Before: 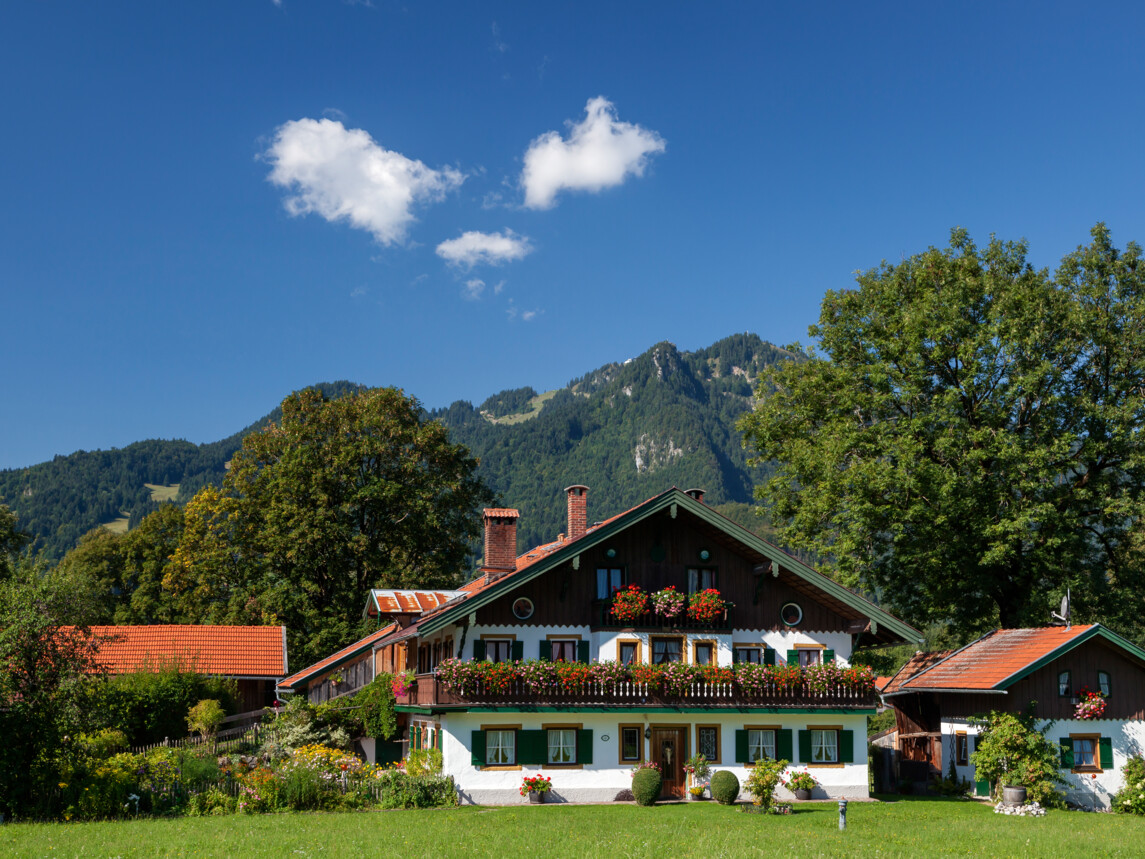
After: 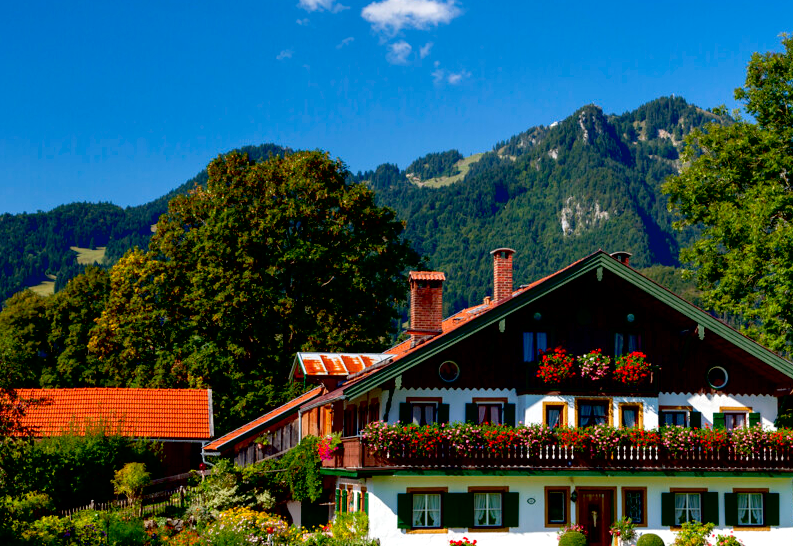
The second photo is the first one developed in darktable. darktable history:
exposure: black level correction 0.025, exposure 0.182 EV, compensate highlight preservation false
contrast brightness saturation: contrast 0.09, saturation 0.28
crop: left 6.488%, top 27.668%, right 24.183%, bottom 8.656%
